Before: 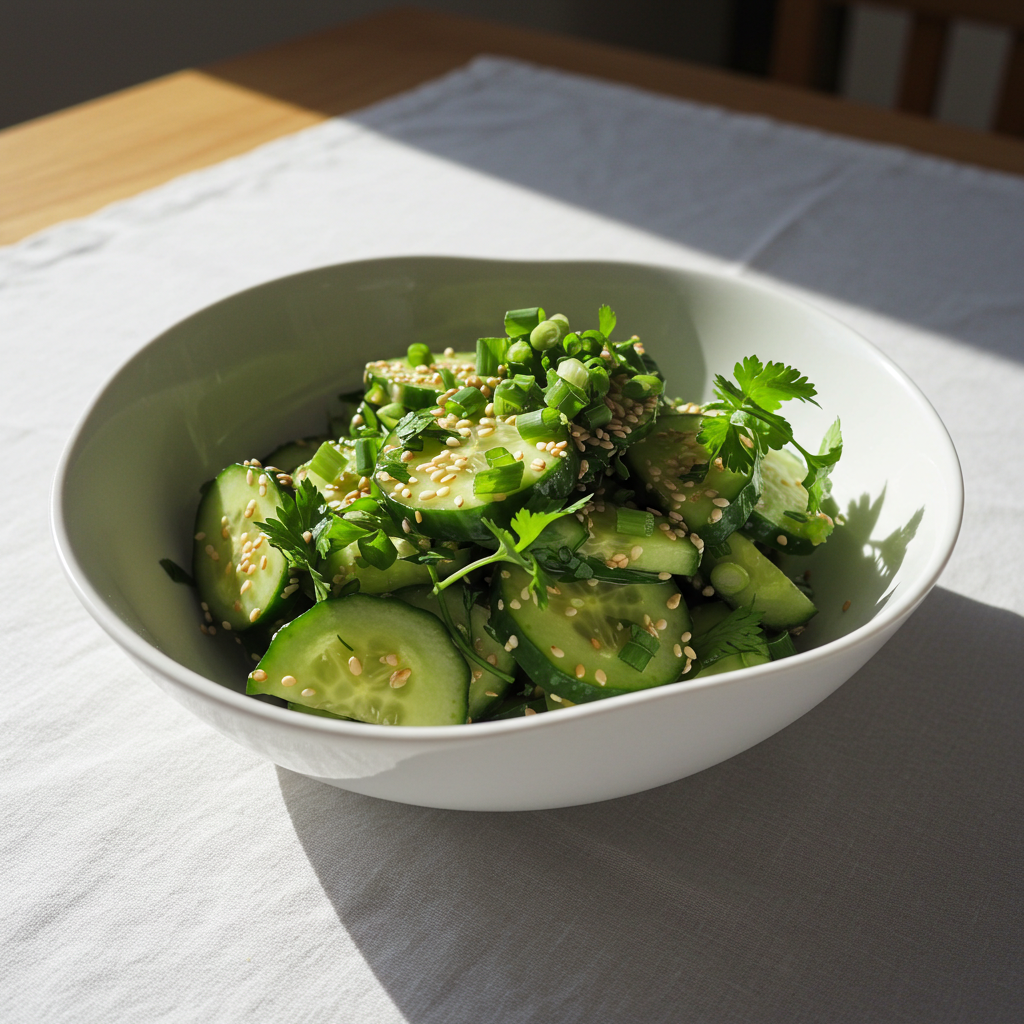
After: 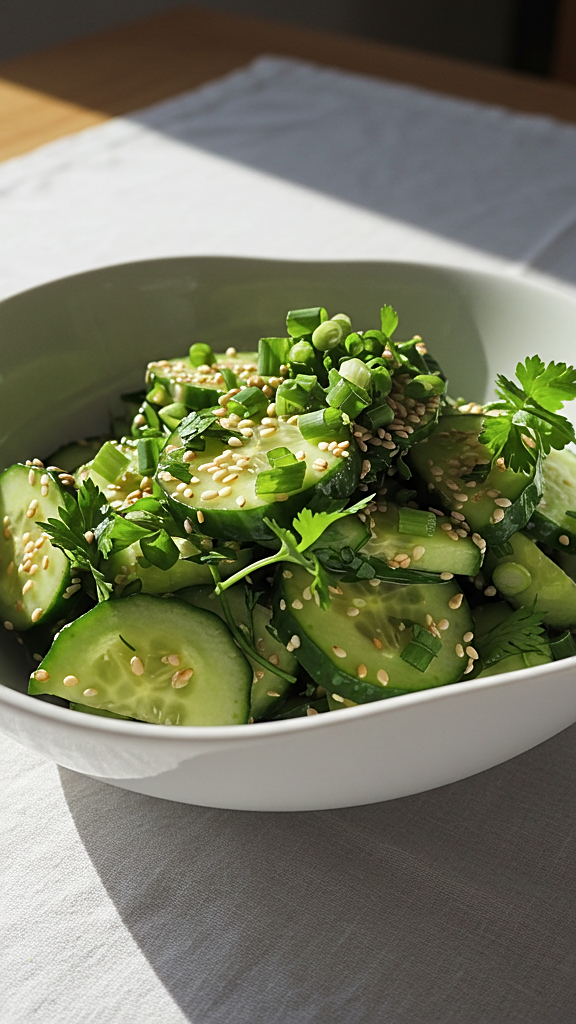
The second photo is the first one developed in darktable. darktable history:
sharpen: on, module defaults
contrast brightness saturation: saturation -0.052
crop: left 21.369%, right 22.375%
